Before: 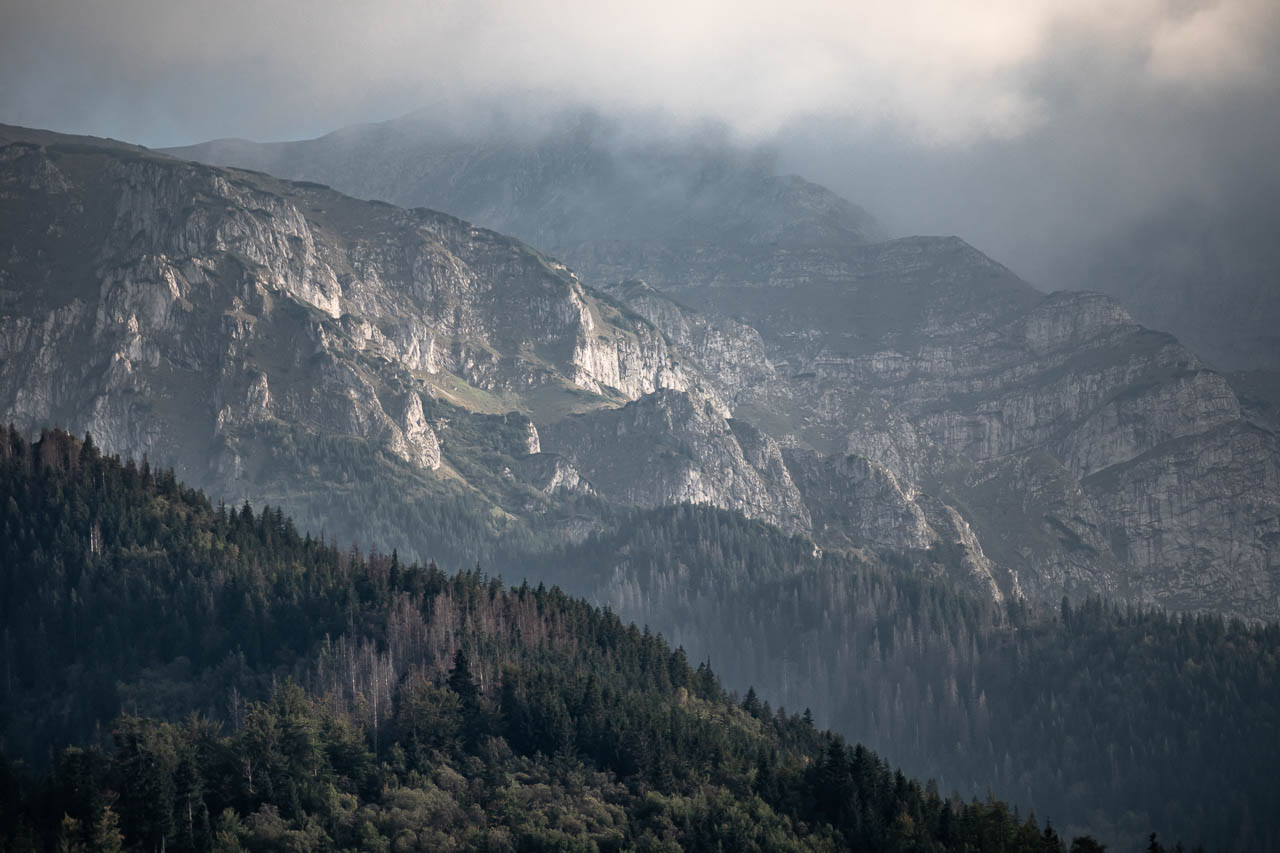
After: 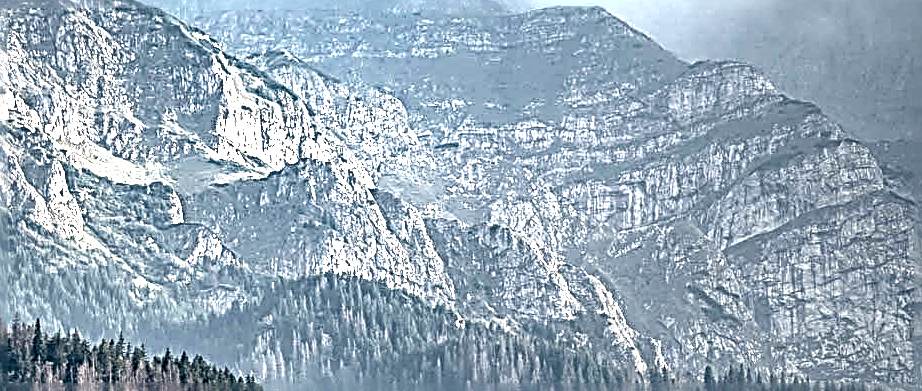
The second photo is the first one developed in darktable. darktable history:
local contrast: highlights 25%, shadows 75%, midtone range 0.75
crop and rotate: left 27.938%, top 27.046%, bottom 27.046%
exposure: black level correction 0, exposure 1.125 EV, compensate exposure bias true, compensate highlight preservation false
color correction: highlights a* 2.75, highlights b* 5, shadows a* -2.04, shadows b* -4.84, saturation 0.8
color calibration: illuminant Planckian (black body), adaptation linear Bradford (ICC v4), x 0.364, y 0.367, temperature 4417.56 K, saturation algorithm version 1 (2020)
shadows and highlights: soften with gaussian
sharpen: radius 3.158, amount 1.731
